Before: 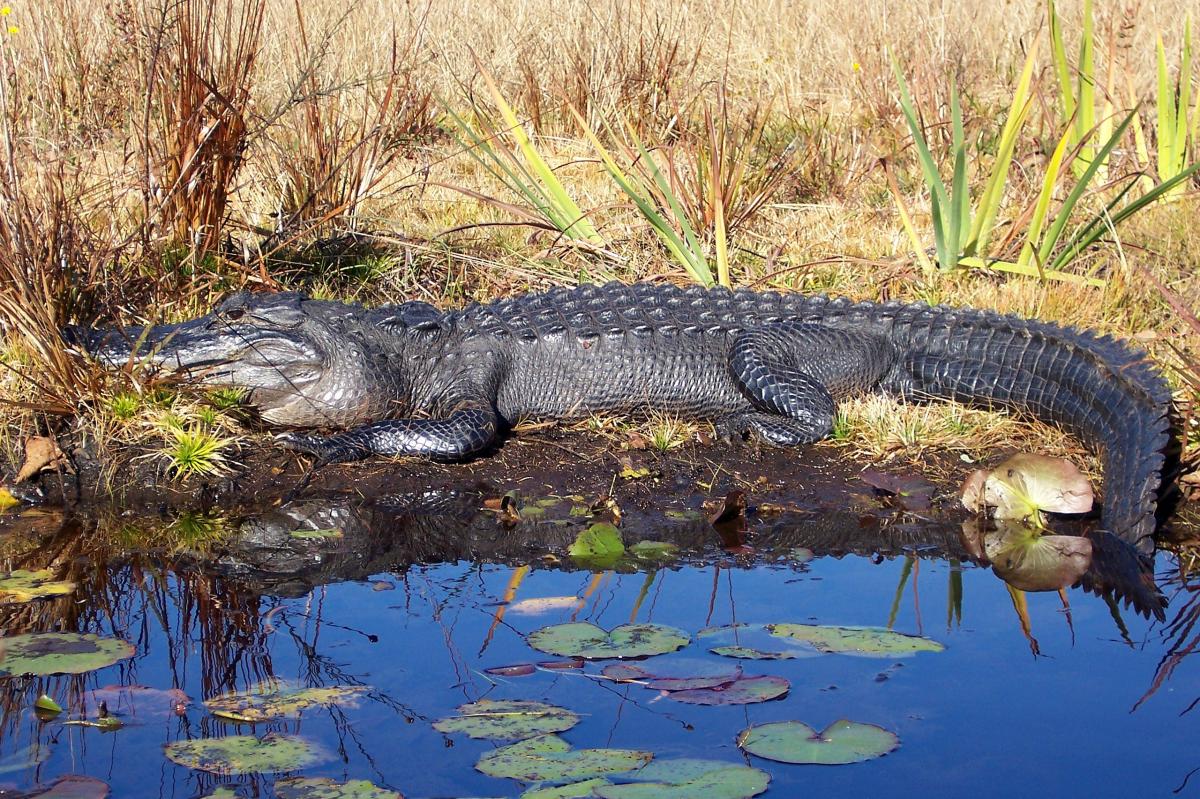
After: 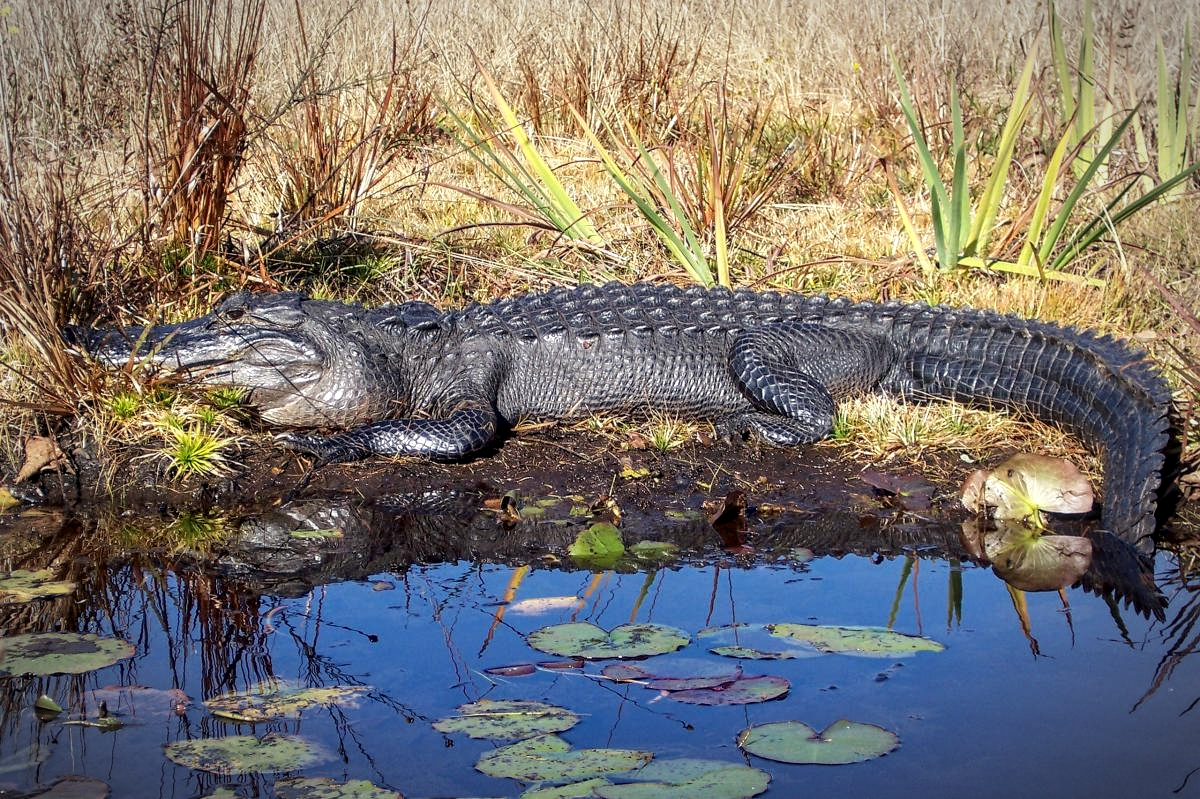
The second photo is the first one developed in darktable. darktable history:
vignetting: automatic ratio true
contrast equalizer: y [[0.502, 0.505, 0.512, 0.529, 0.564, 0.588], [0.5 ×6], [0.502, 0.505, 0.512, 0.529, 0.564, 0.588], [0, 0.001, 0.001, 0.004, 0.008, 0.011], [0, 0.001, 0.001, 0.004, 0.008, 0.011]], mix 0.586
local contrast: on, module defaults
